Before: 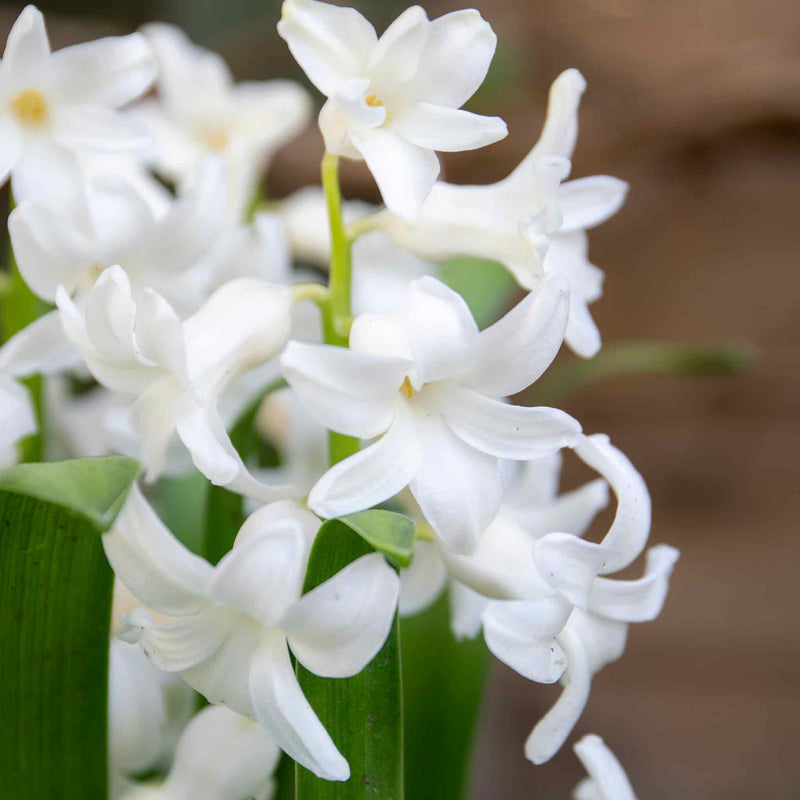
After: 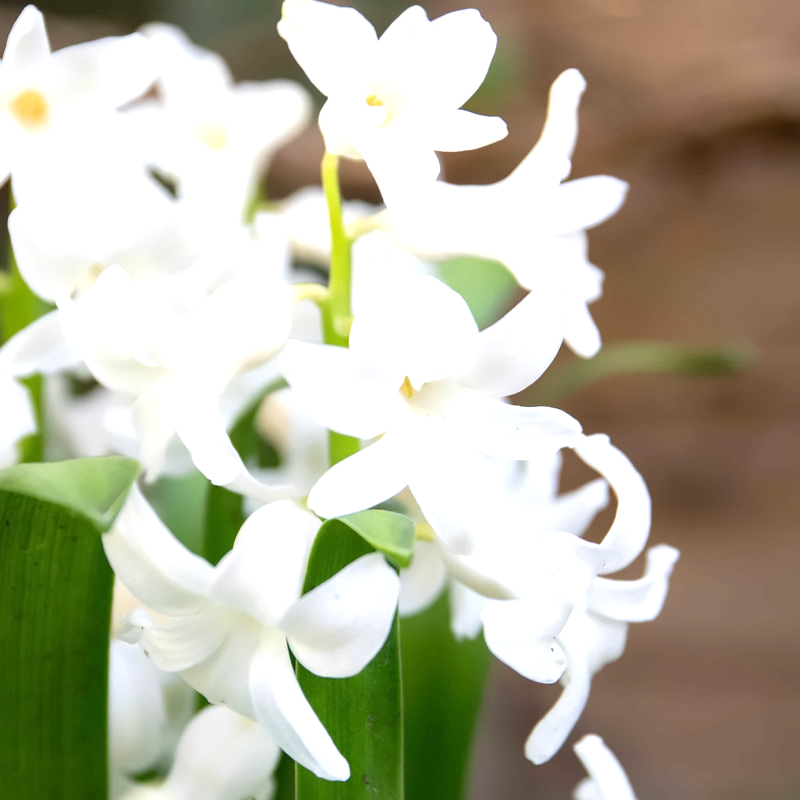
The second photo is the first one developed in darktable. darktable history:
exposure: exposure 0.7 EV, compensate highlight preservation false
astrophoto denoise: on, module defaults | blend: blend mode normal, opacity 50%; mask: uniform (no mask)
